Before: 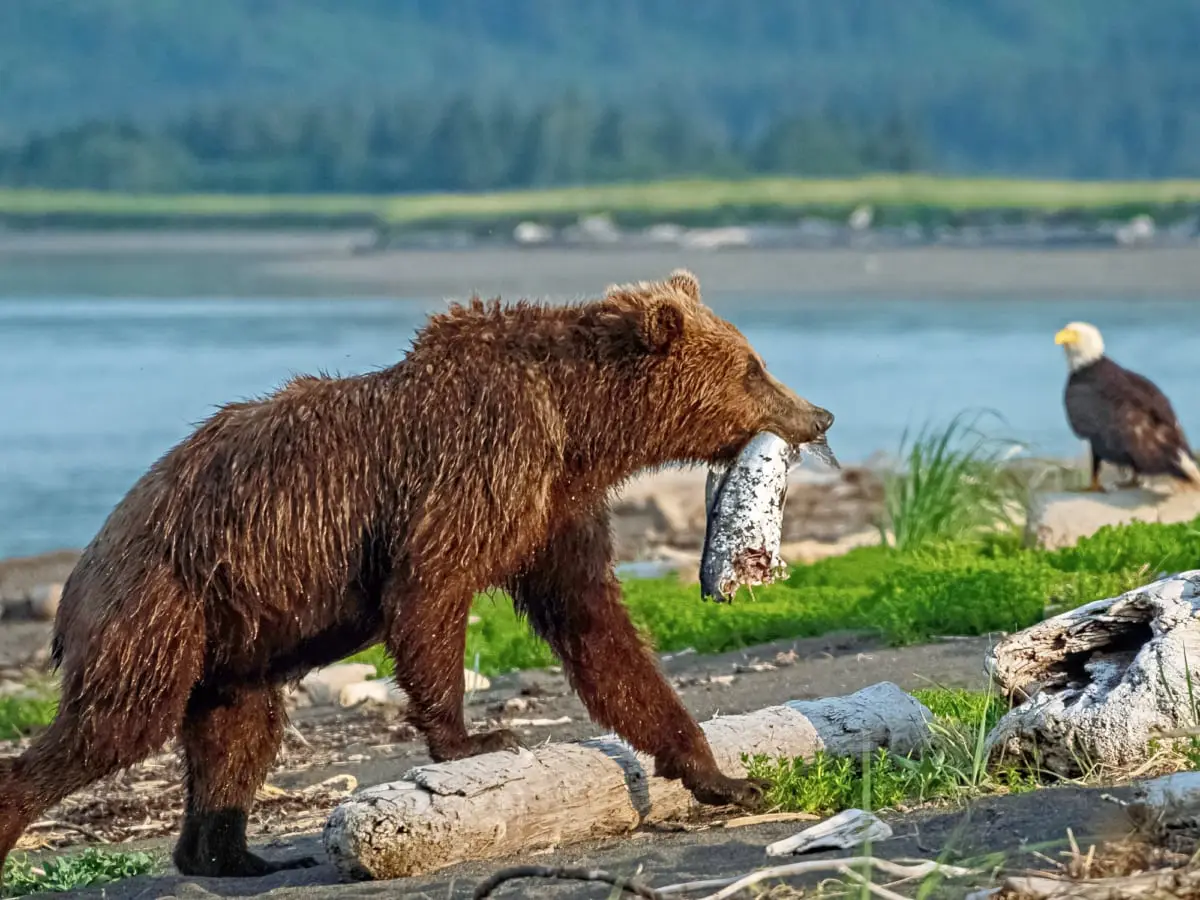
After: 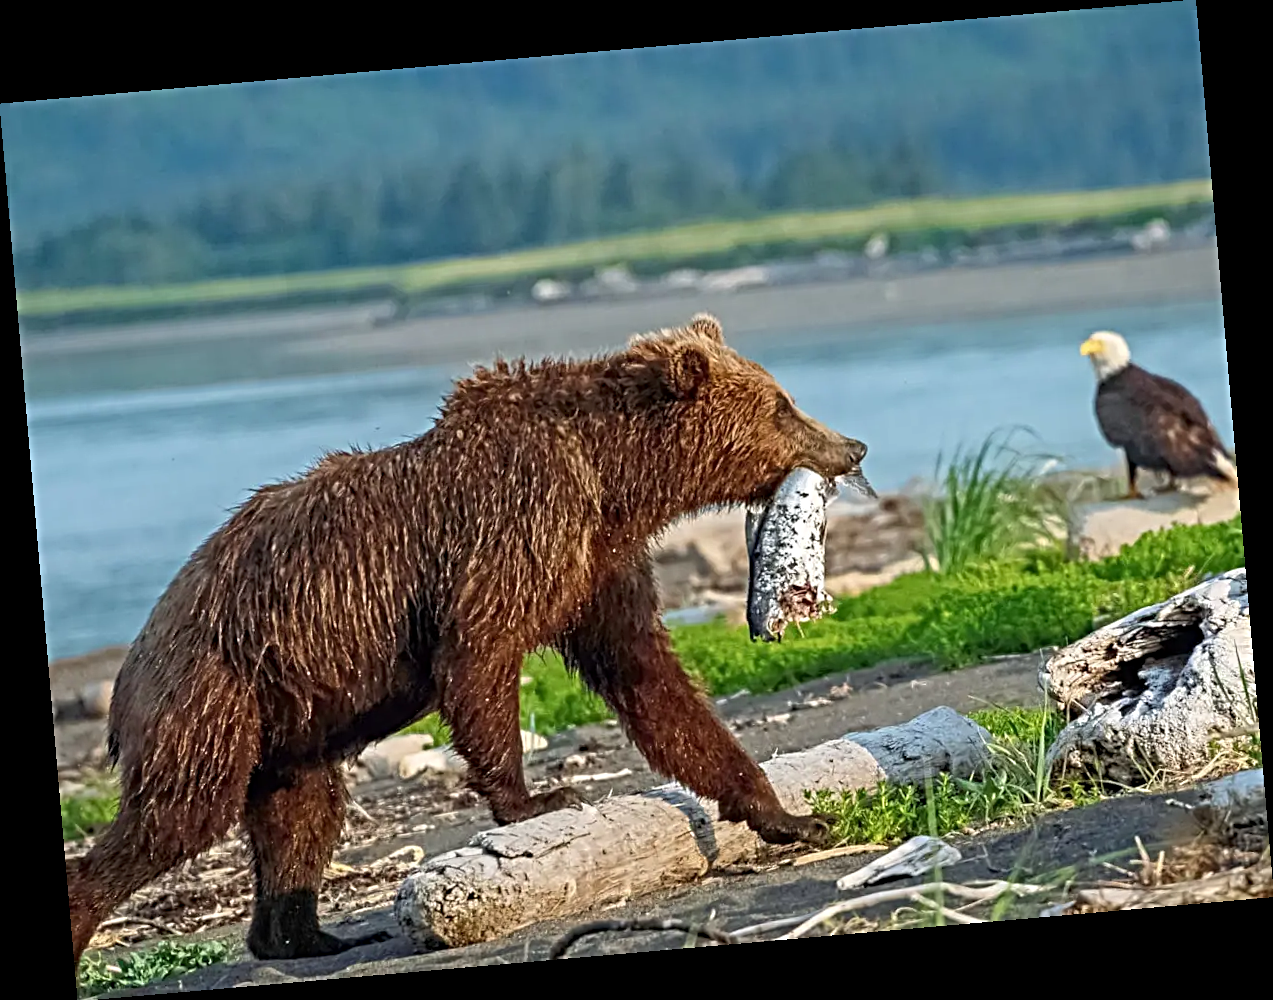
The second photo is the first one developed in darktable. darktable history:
rotate and perspective: rotation -4.98°, automatic cropping off
sharpen: radius 4
